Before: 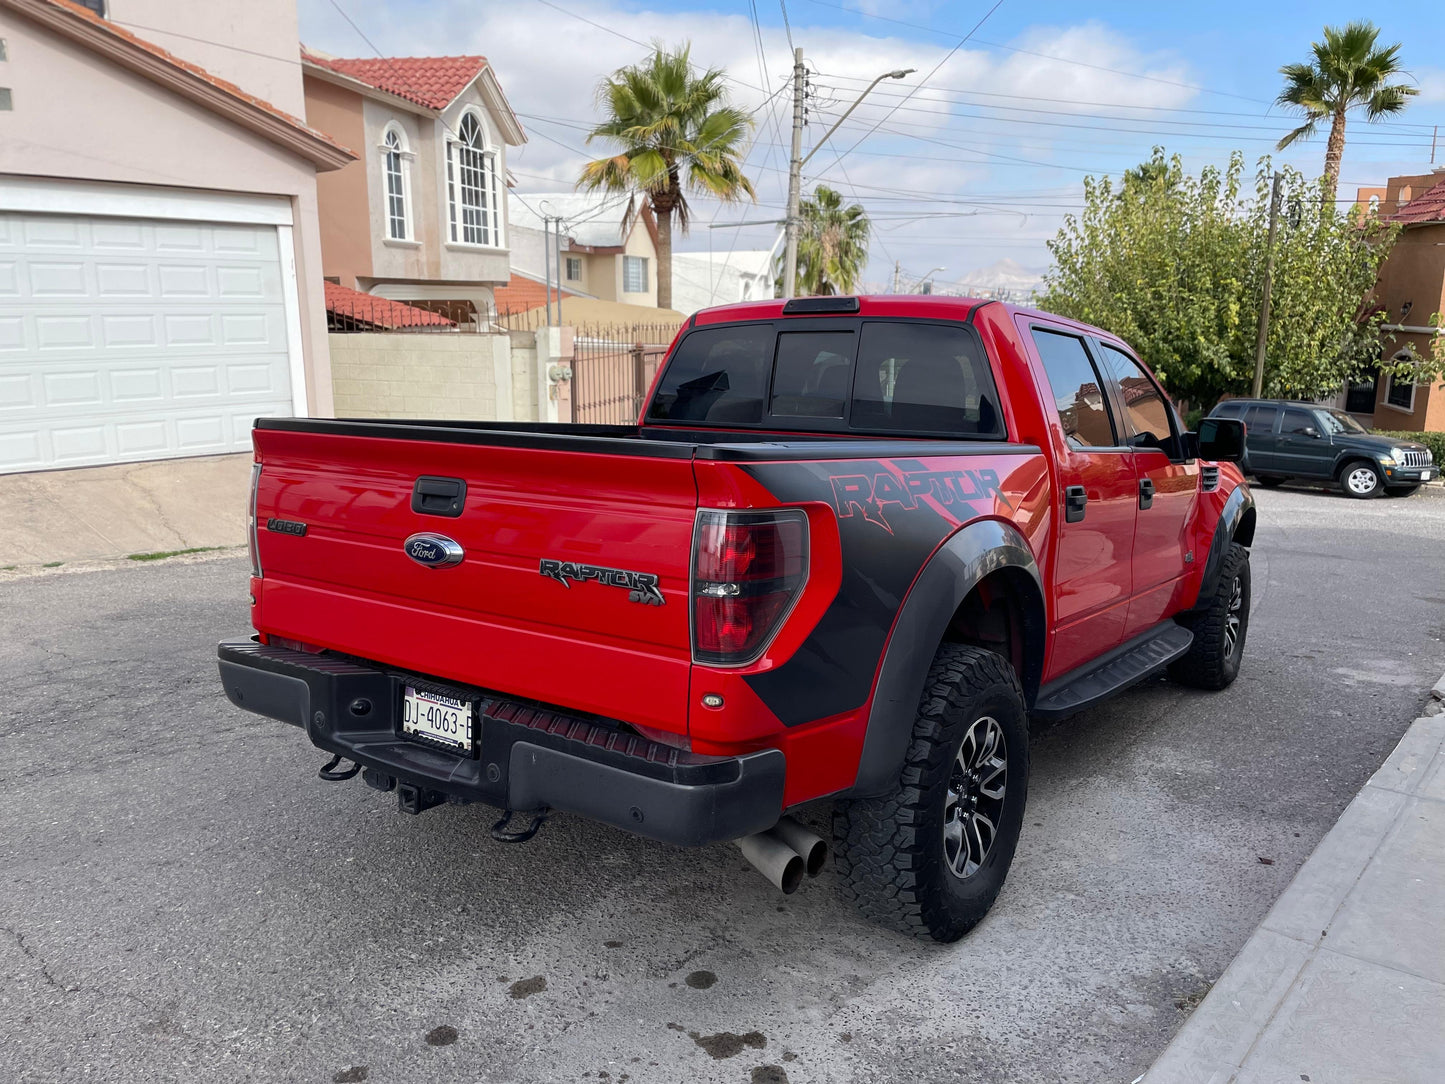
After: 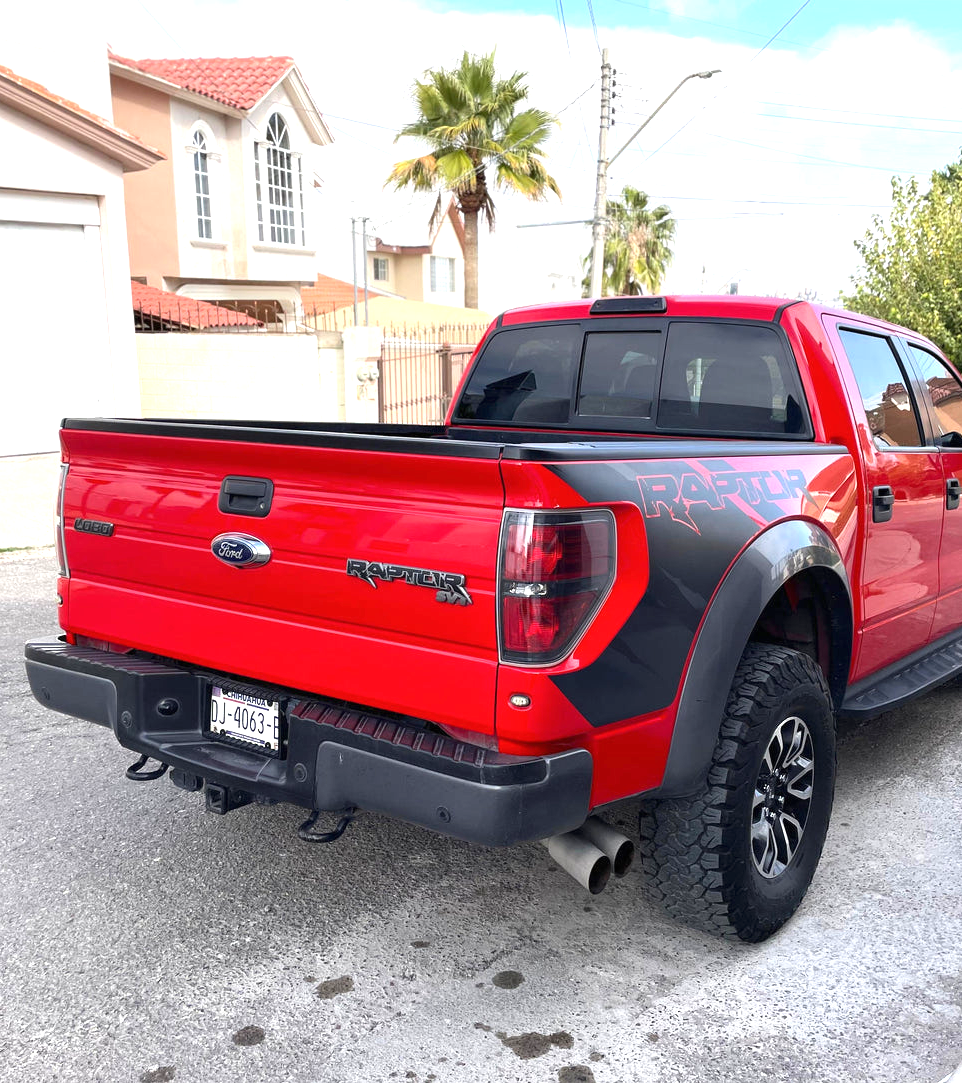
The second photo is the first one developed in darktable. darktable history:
color calibration: illuminant same as pipeline (D50), adaptation XYZ, x 0.345, y 0.358, temperature 5005.08 K
exposure: black level correction 0, exposure 1.1 EV, compensate highlight preservation false
crop and rotate: left 13.43%, right 19.943%
